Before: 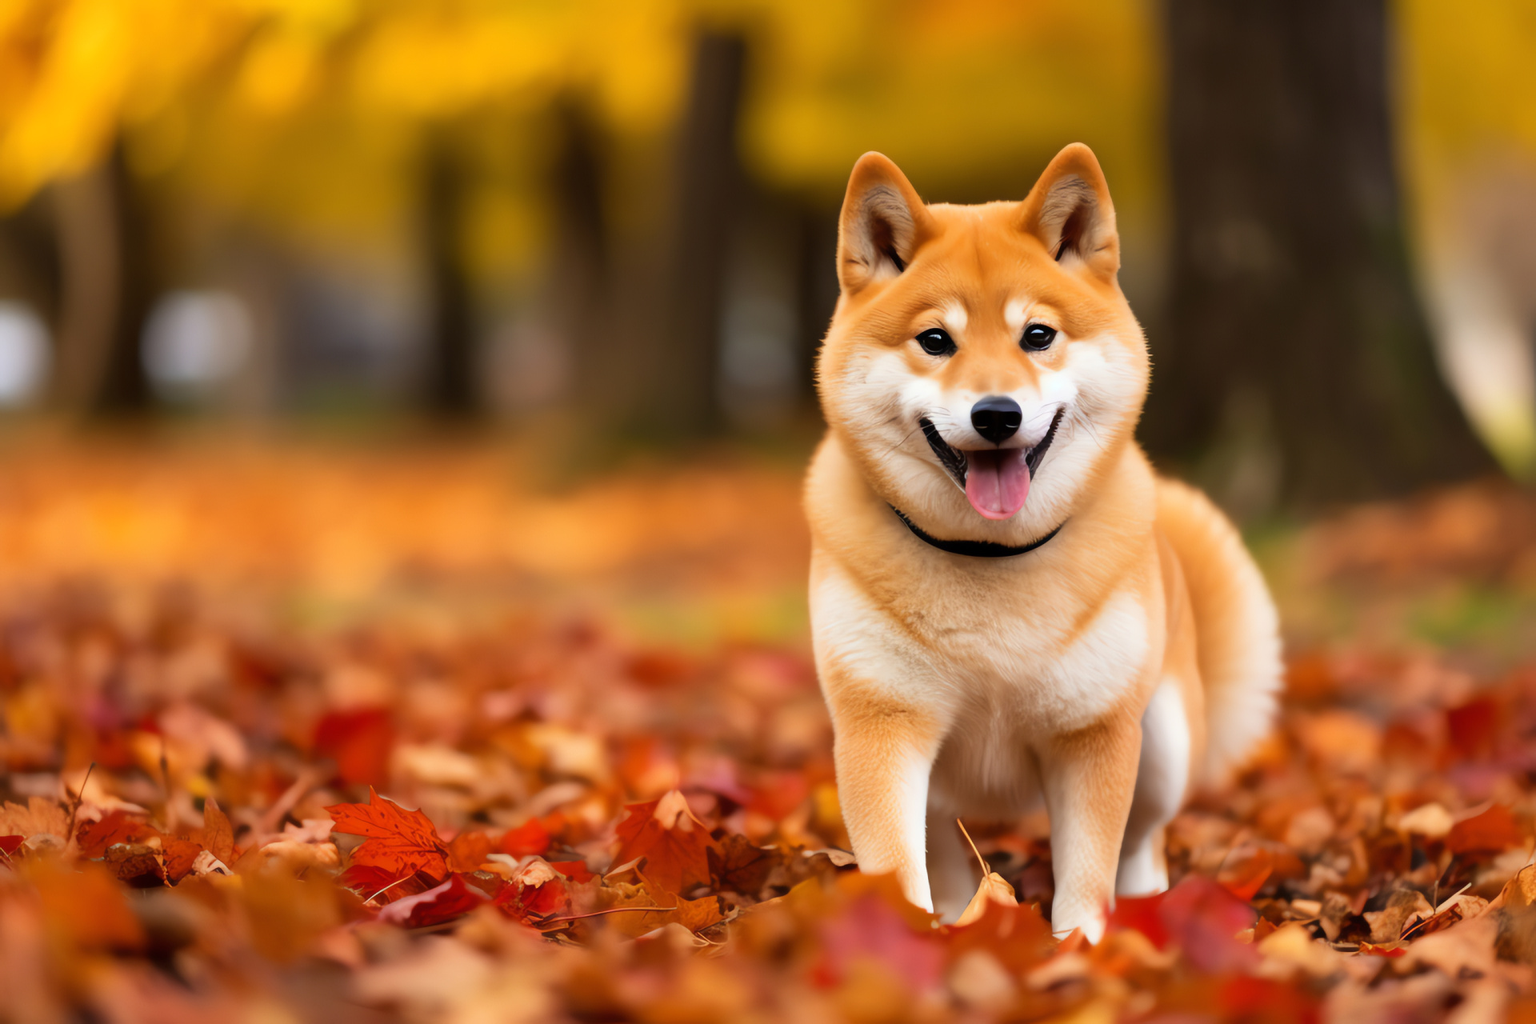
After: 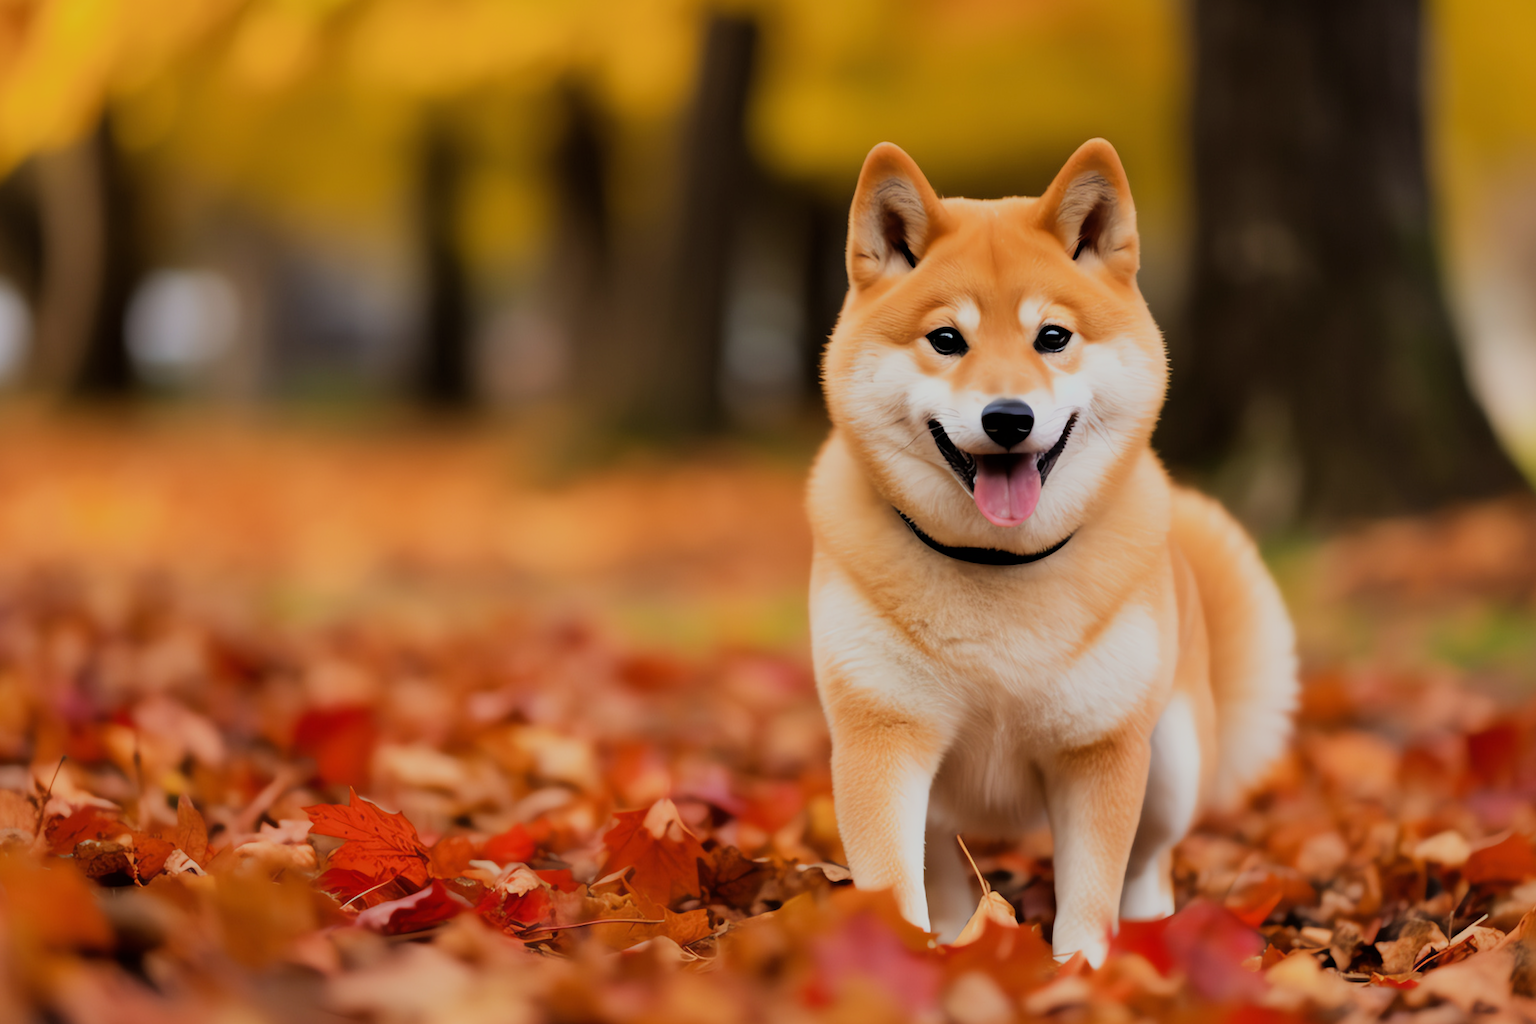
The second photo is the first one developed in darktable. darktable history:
filmic rgb: black relative exposure -7.65 EV, white relative exposure 4.56 EV, hardness 3.61
crop and rotate: angle -1.37°
